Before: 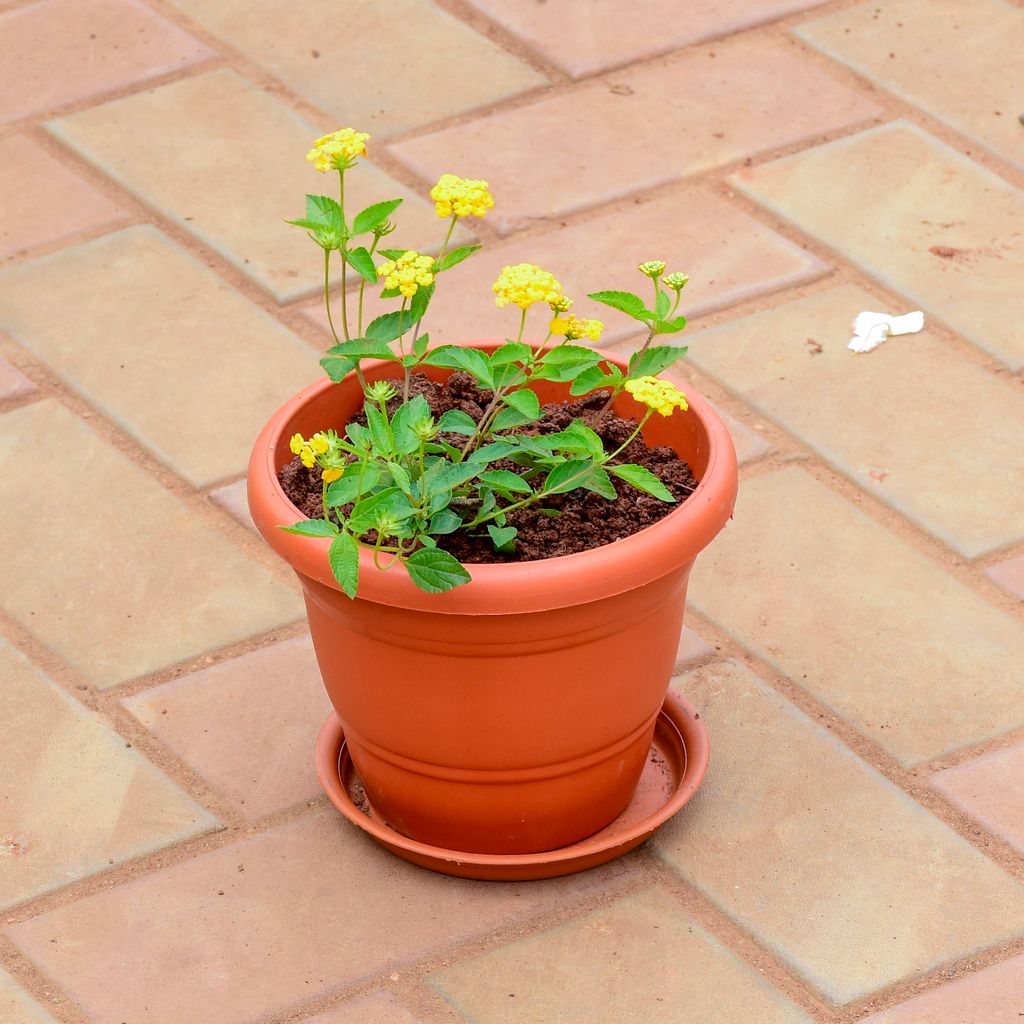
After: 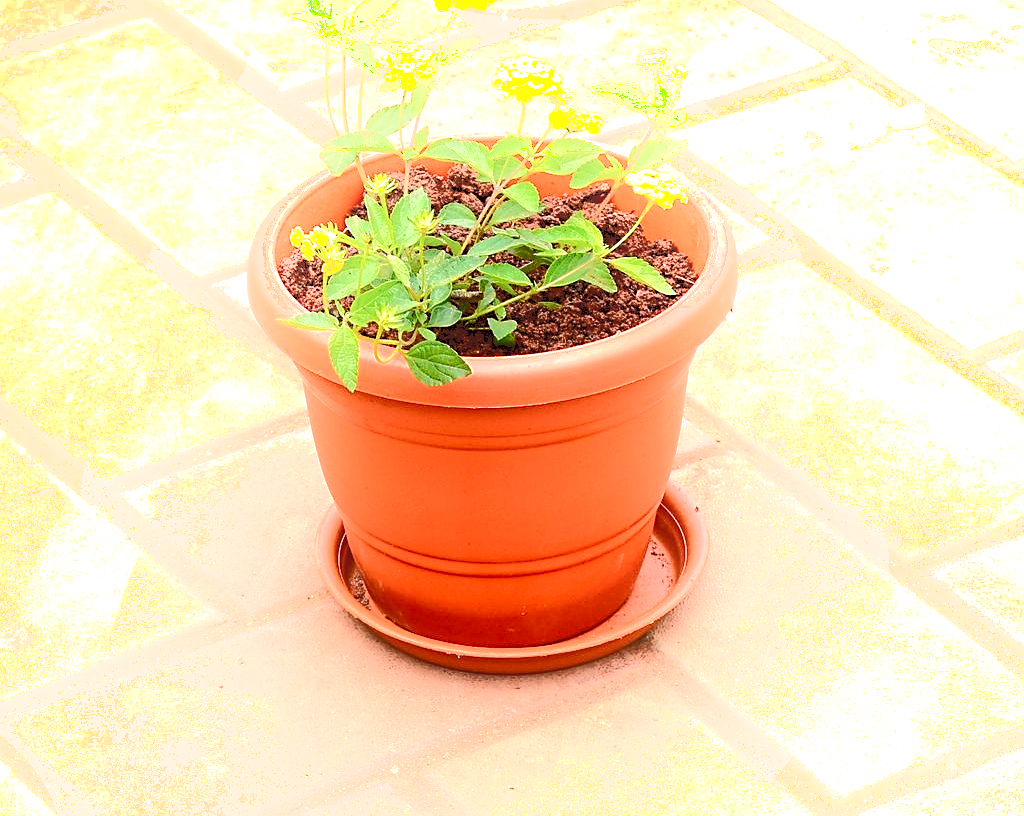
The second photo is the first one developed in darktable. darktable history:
exposure: exposure 0.996 EV, compensate highlight preservation false
crop and rotate: top 20.263%
contrast brightness saturation: contrast 0.196, brightness -0.106, saturation 0.101
sharpen: amount 0.49
color correction: highlights a* 10.19, highlights b* 9.64, shadows a* 7.82, shadows b* 8.27, saturation 0.819
tone curve: curves: ch0 [(0, 0) (0.003, 0.149) (0.011, 0.152) (0.025, 0.154) (0.044, 0.164) (0.069, 0.179) (0.1, 0.194) (0.136, 0.211) (0.177, 0.232) (0.224, 0.258) (0.277, 0.289) (0.335, 0.326) (0.399, 0.371) (0.468, 0.438) (0.543, 0.504) (0.623, 0.569) (0.709, 0.642) (0.801, 0.716) (0.898, 0.775) (1, 1)], color space Lab, independent channels, preserve colors none
shadows and highlights: highlights 71.59, soften with gaussian
